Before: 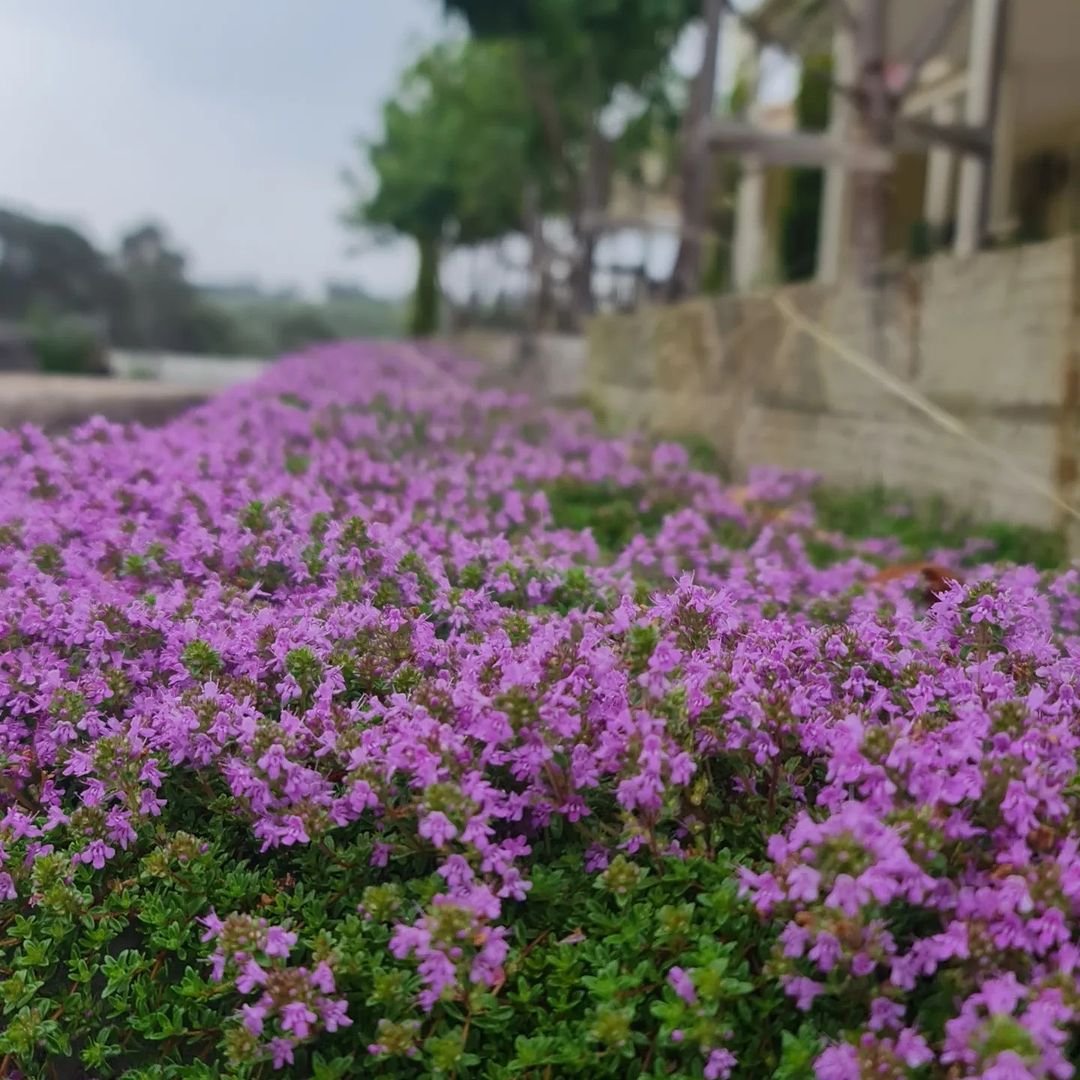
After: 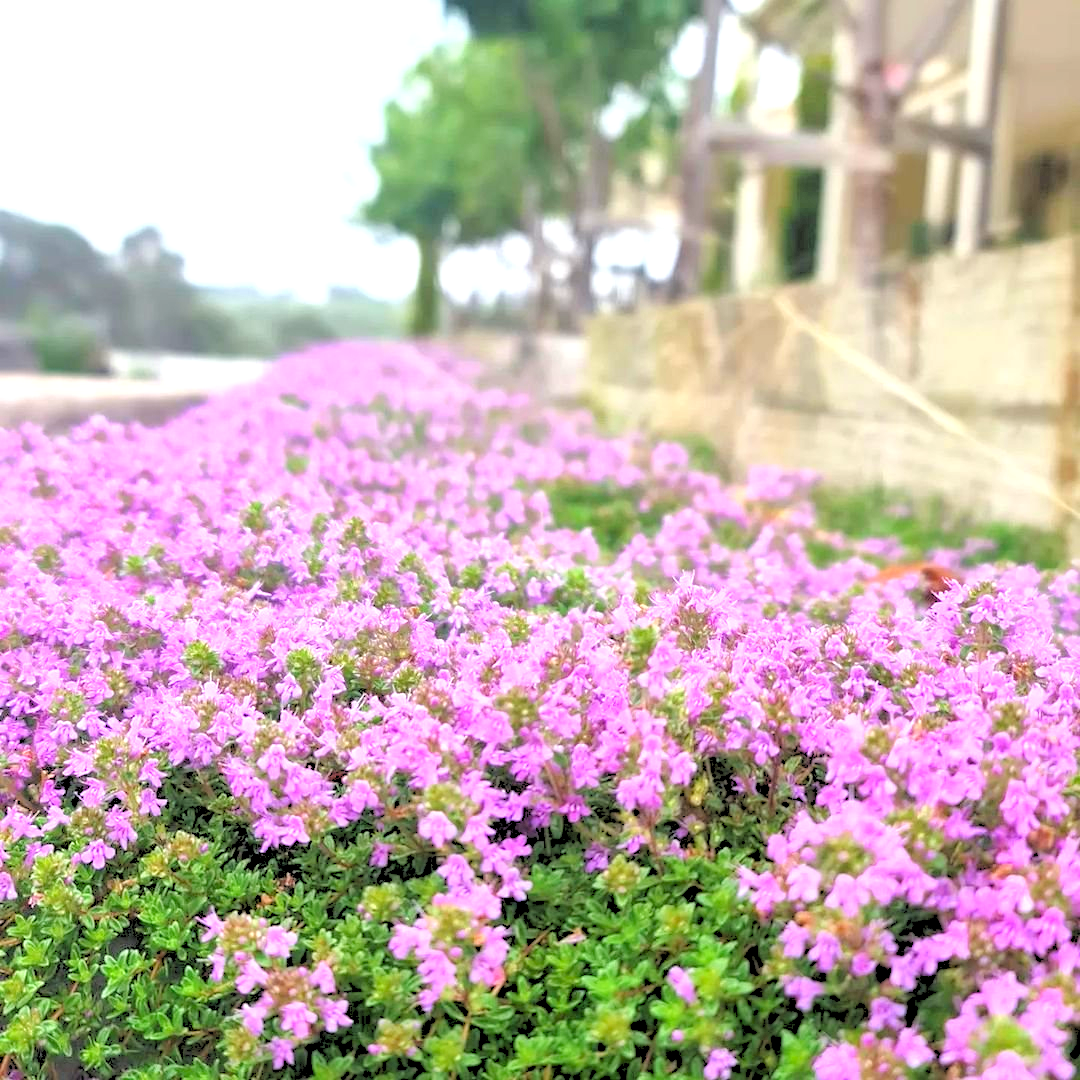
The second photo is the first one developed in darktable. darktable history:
rgb levels: levels [[0.027, 0.429, 0.996], [0, 0.5, 1], [0, 0.5, 1]]
shadows and highlights: shadows 25, highlights -25
exposure: black level correction 0, exposure 1.675 EV, compensate exposure bias true, compensate highlight preservation false
